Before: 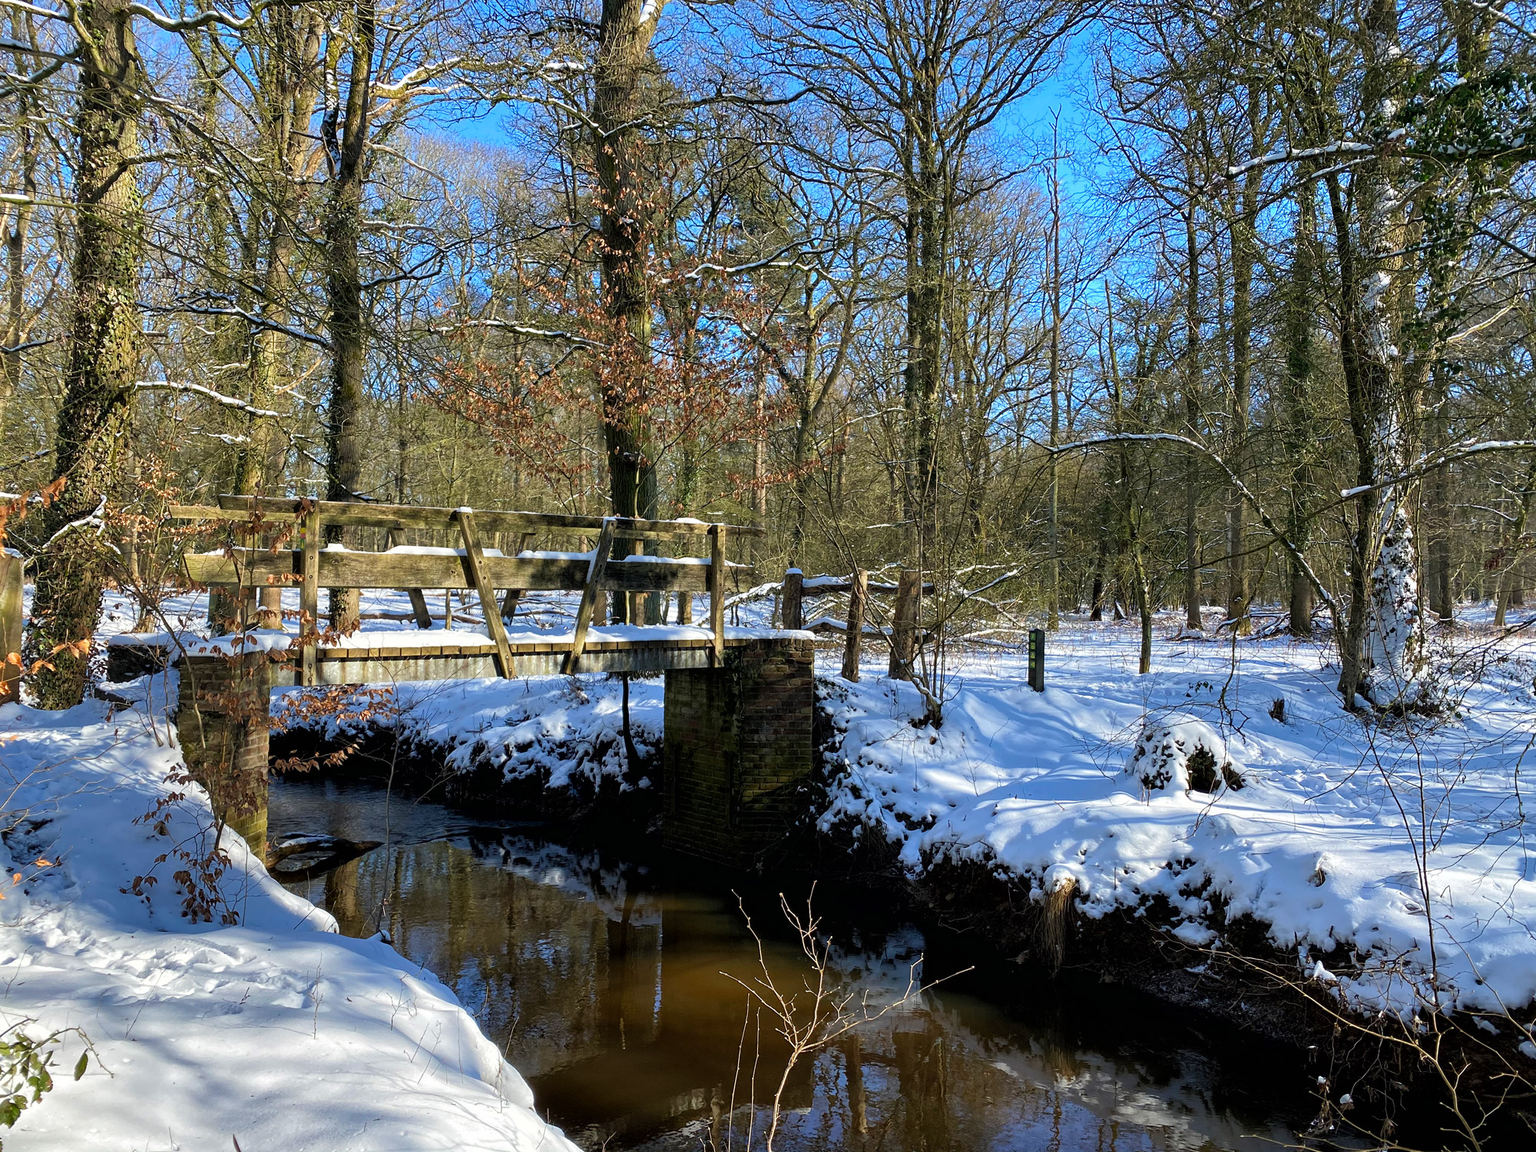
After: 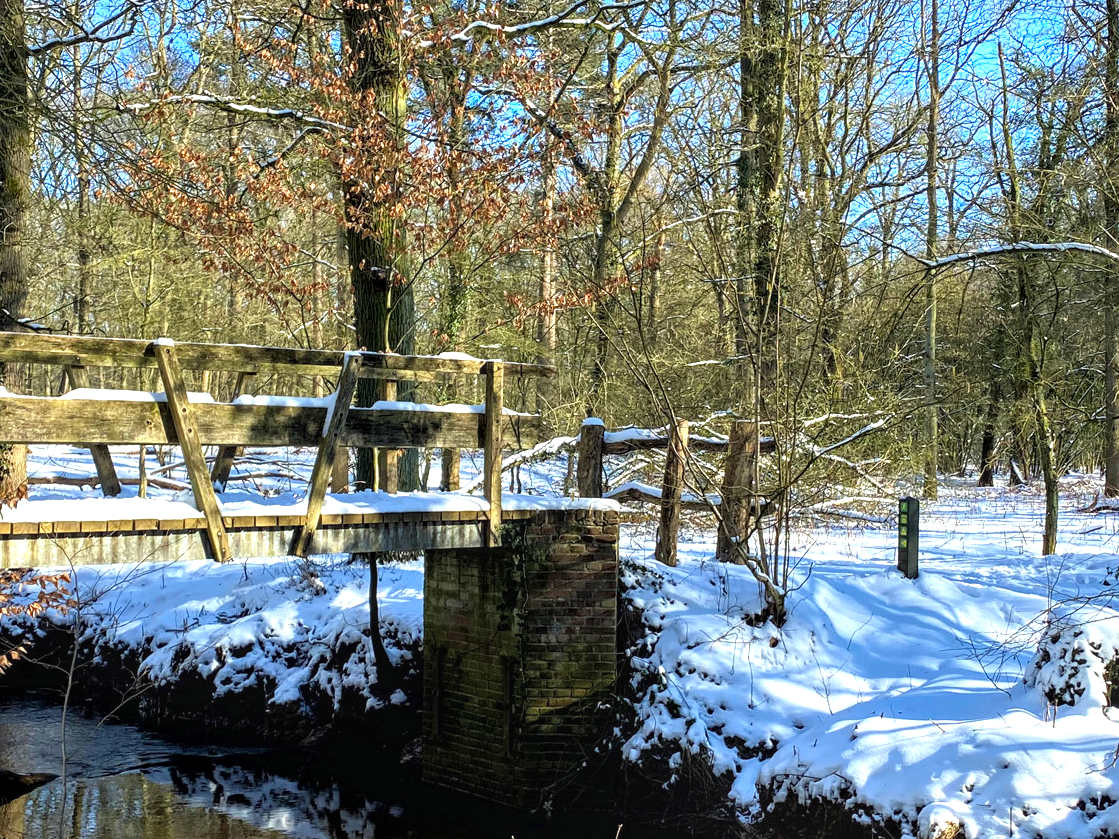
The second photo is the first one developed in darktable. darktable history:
color correction: highlights a* -2.51, highlights b* 2.48
exposure: black level correction 0, exposure 0.698 EV, compensate highlight preservation false
local contrast: on, module defaults
crop and rotate: left 22.073%, top 21.527%, right 21.929%, bottom 22.506%
